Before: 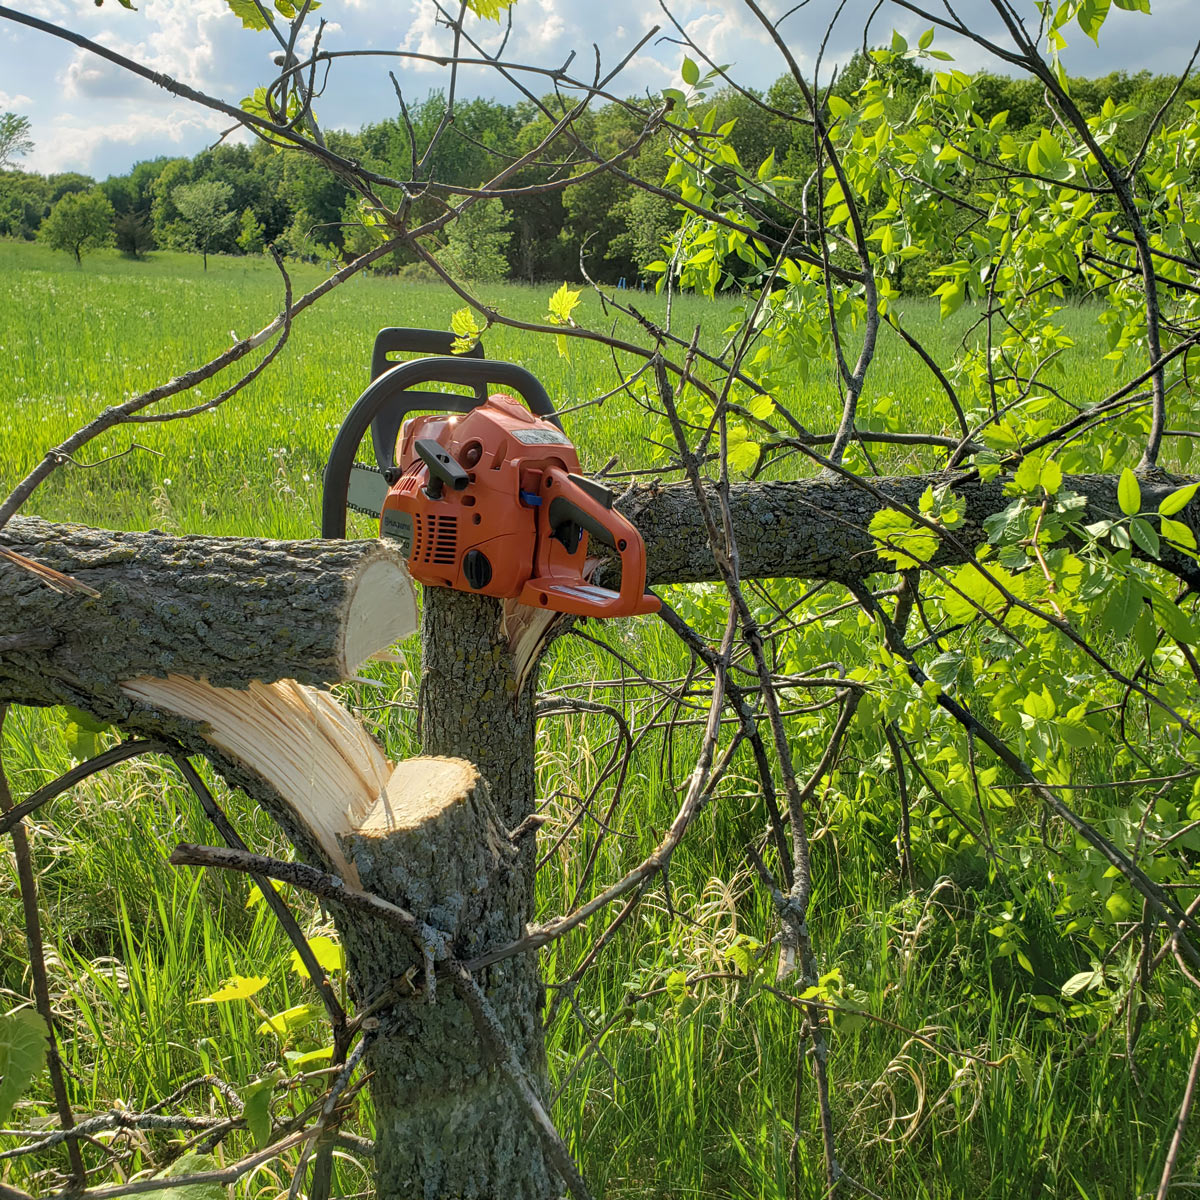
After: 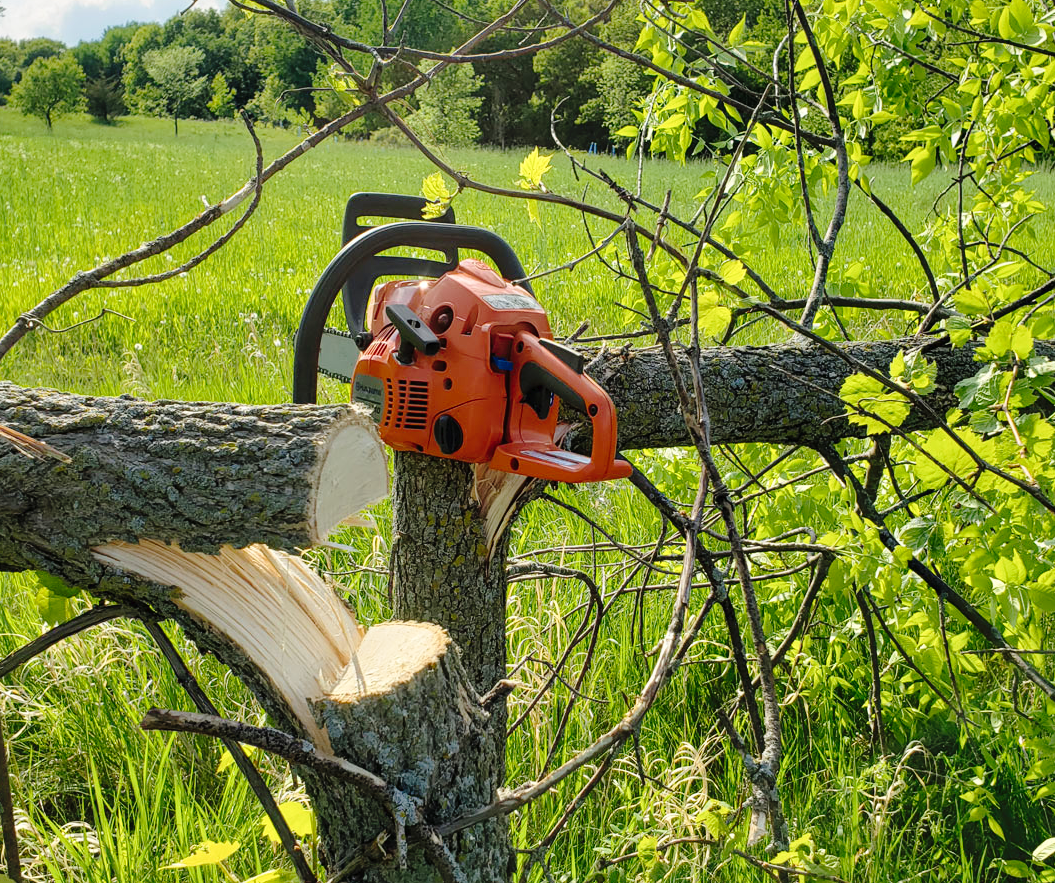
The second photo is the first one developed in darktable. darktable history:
crop and rotate: left 2.425%, top 11.305%, right 9.6%, bottom 15.08%
tone curve: curves: ch0 [(0, 0) (0.003, 0.015) (0.011, 0.019) (0.025, 0.027) (0.044, 0.041) (0.069, 0.055) (0.1, 0.079) (0.136, 0.099) (0.177, 0.149) (0.224, 0.216) (0.277, 0.292) (0.335, 0.383) (0.399, 0.474) (0.468, 0.556) (0.543, 0.632) (0.623, 0.711) (0.709, 0.789) (0.801, 0.871) (0.898, 0.944) (1, 1)], preserve colors none
